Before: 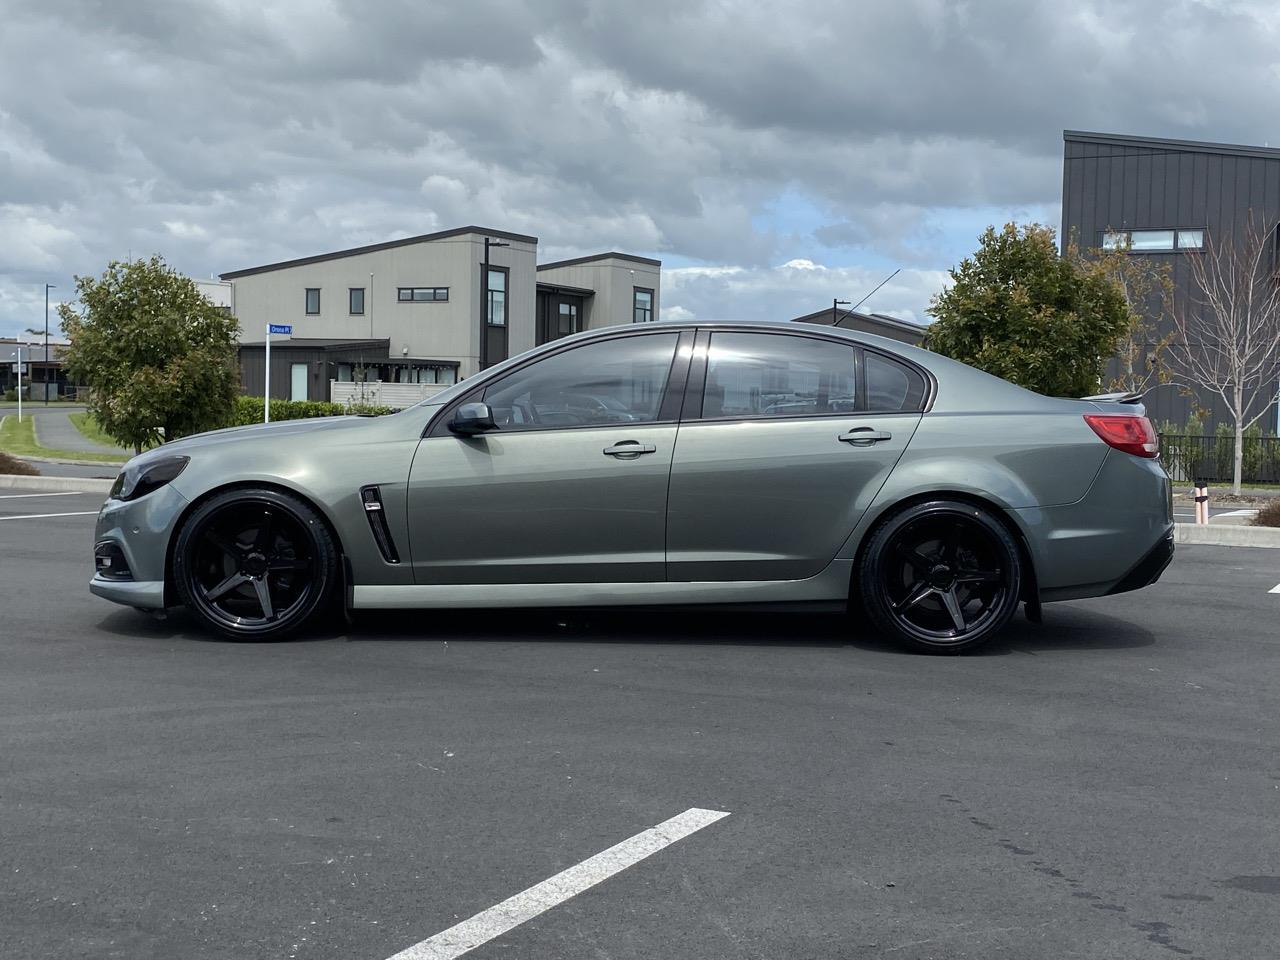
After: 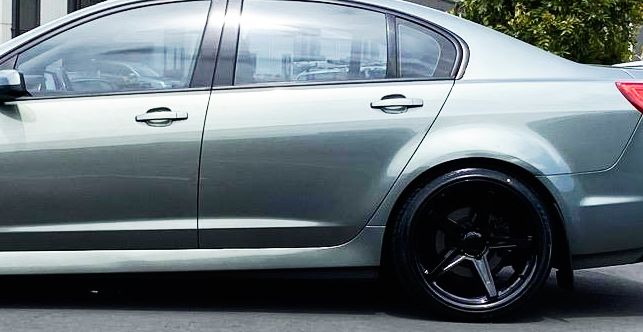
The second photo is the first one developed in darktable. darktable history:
base curve: curves: ch0 [(0, 0) (0.007, 0.004) (0.027, 0.03) (0.046, 0.07) (0.207, 0.54) (0.442, 0.872) (0.673, 0.972) (1, 1)], preserve colors none
crop: left 36.607%, top 34.735%, right 13.146%, bottom 30.611%
